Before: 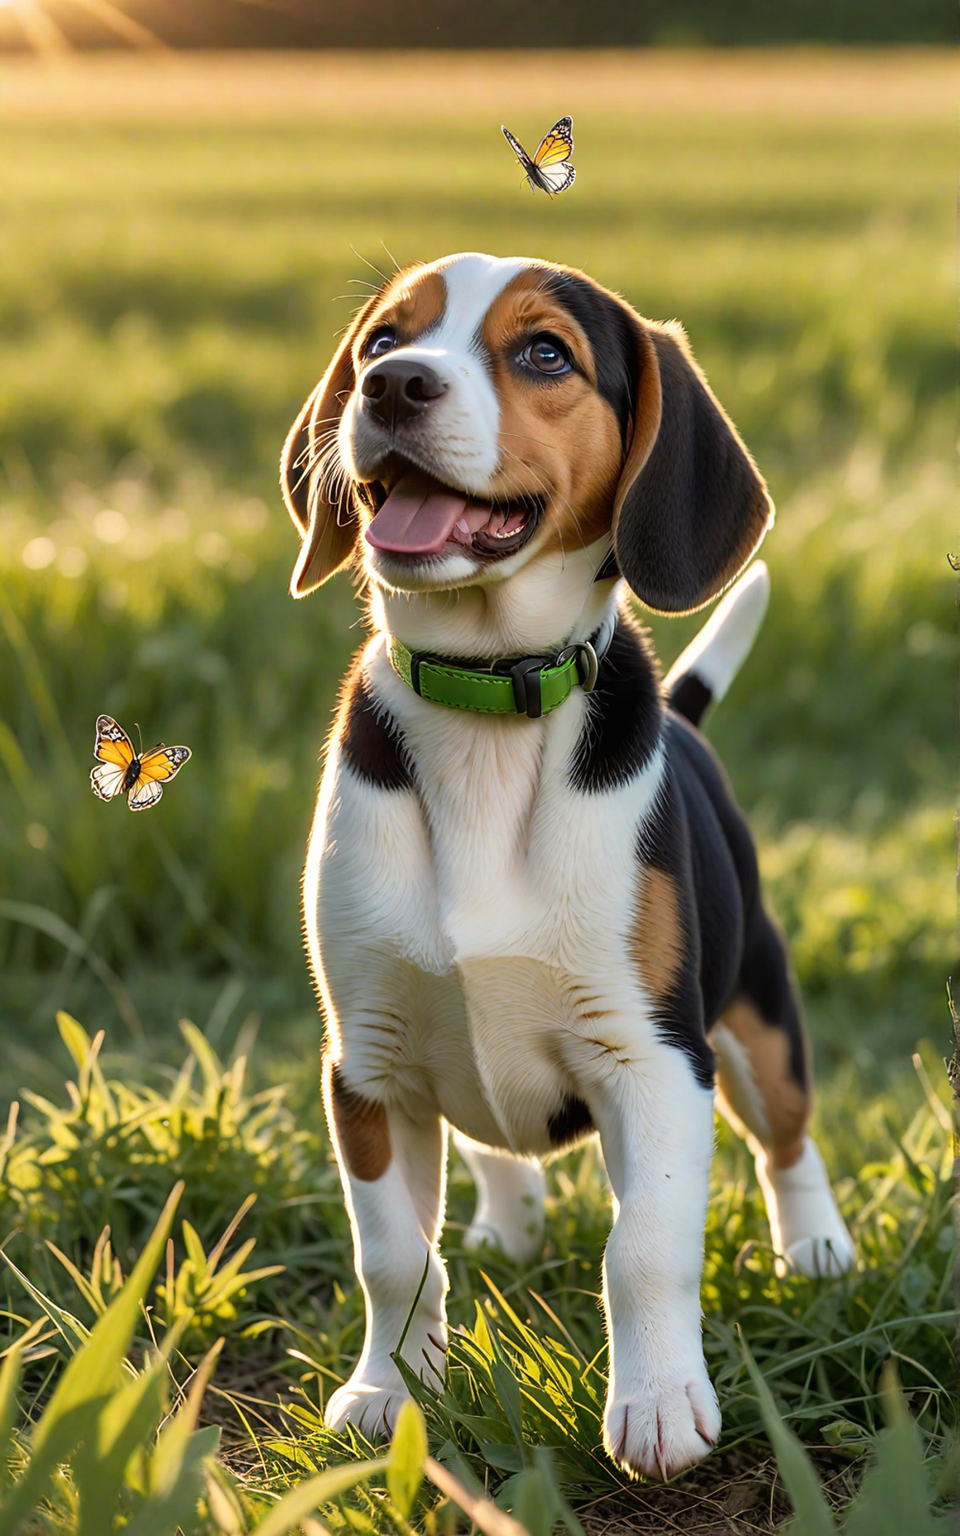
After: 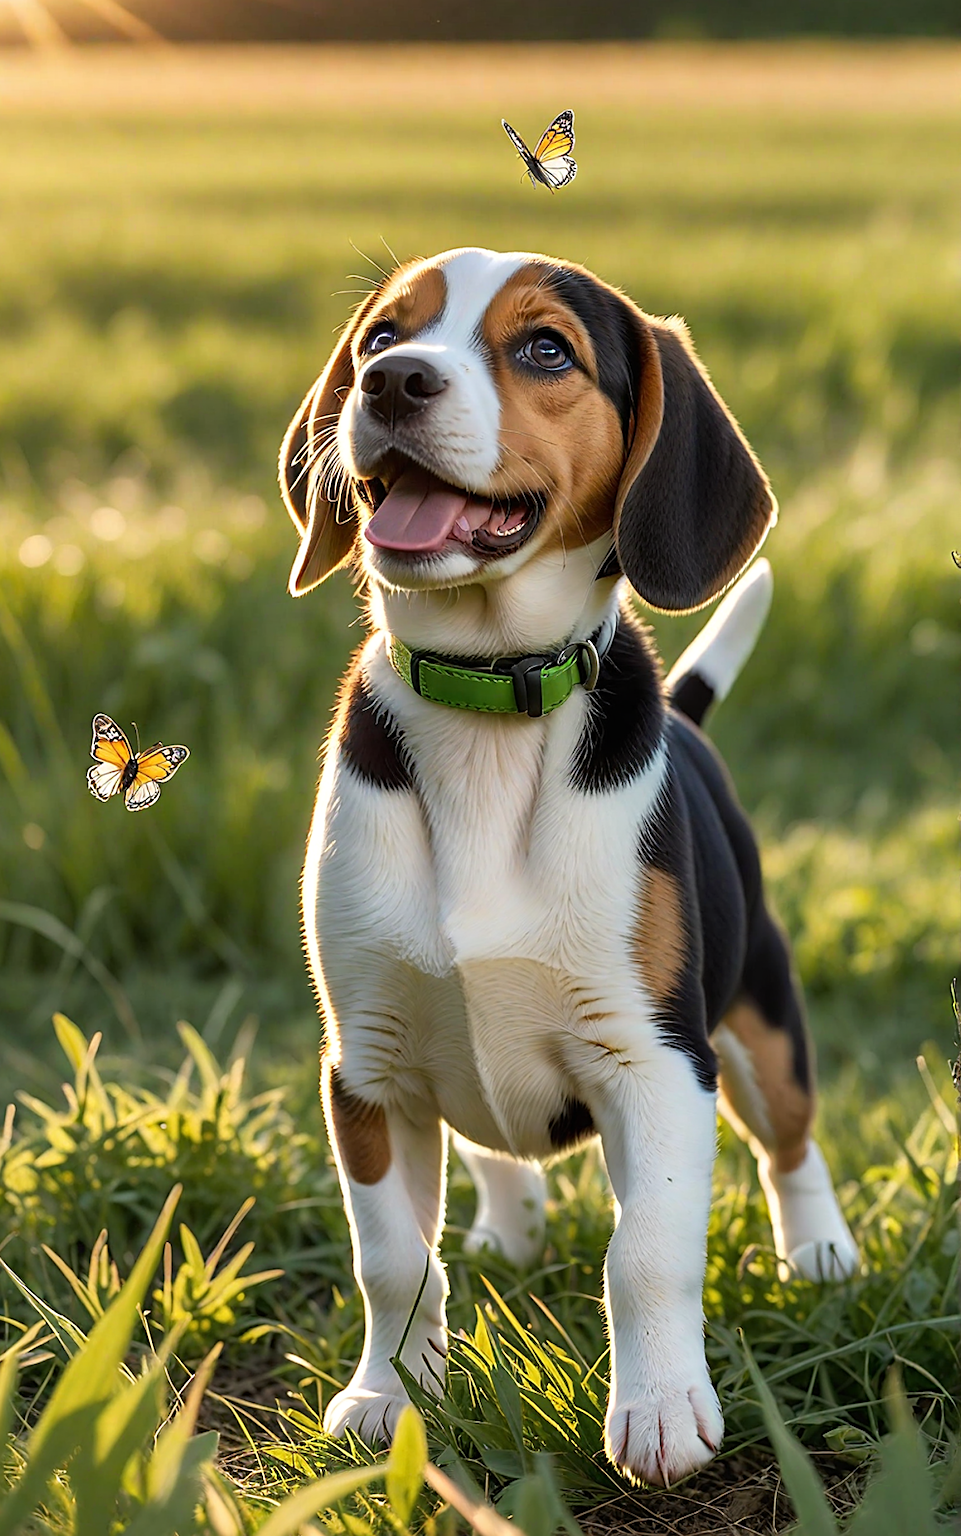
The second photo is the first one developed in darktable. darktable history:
tone equalizer: on, module defaults
sharpen: on, module defaults
crop: left 0.434%, top 0.485%, right 0.244%, bottom 0.386%
